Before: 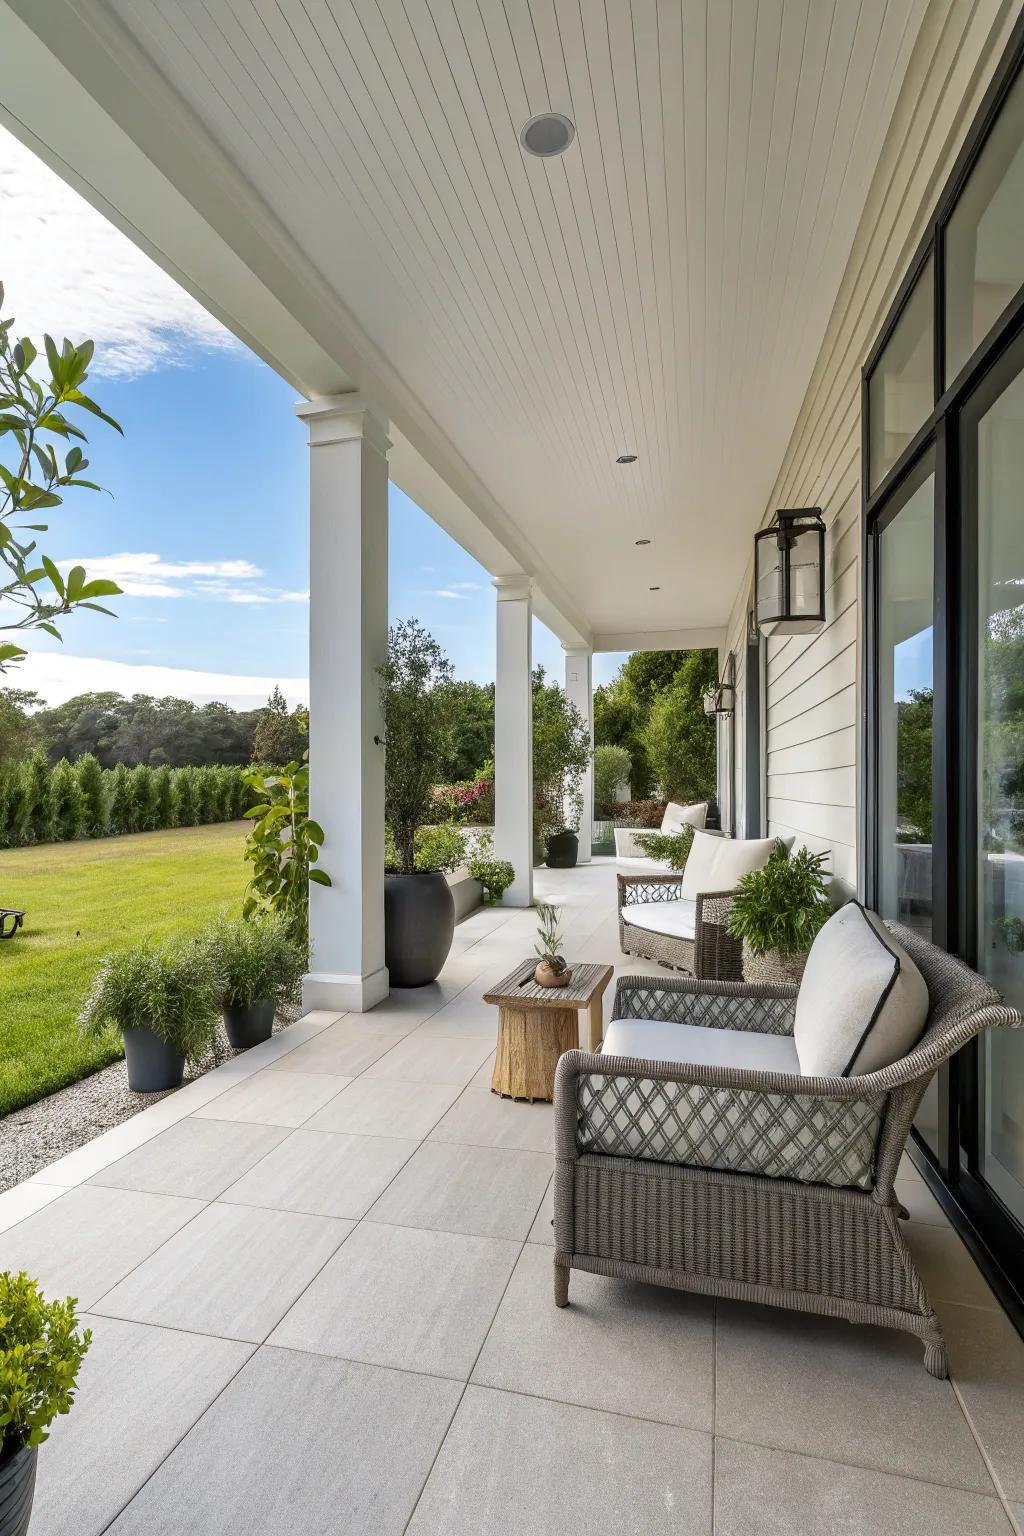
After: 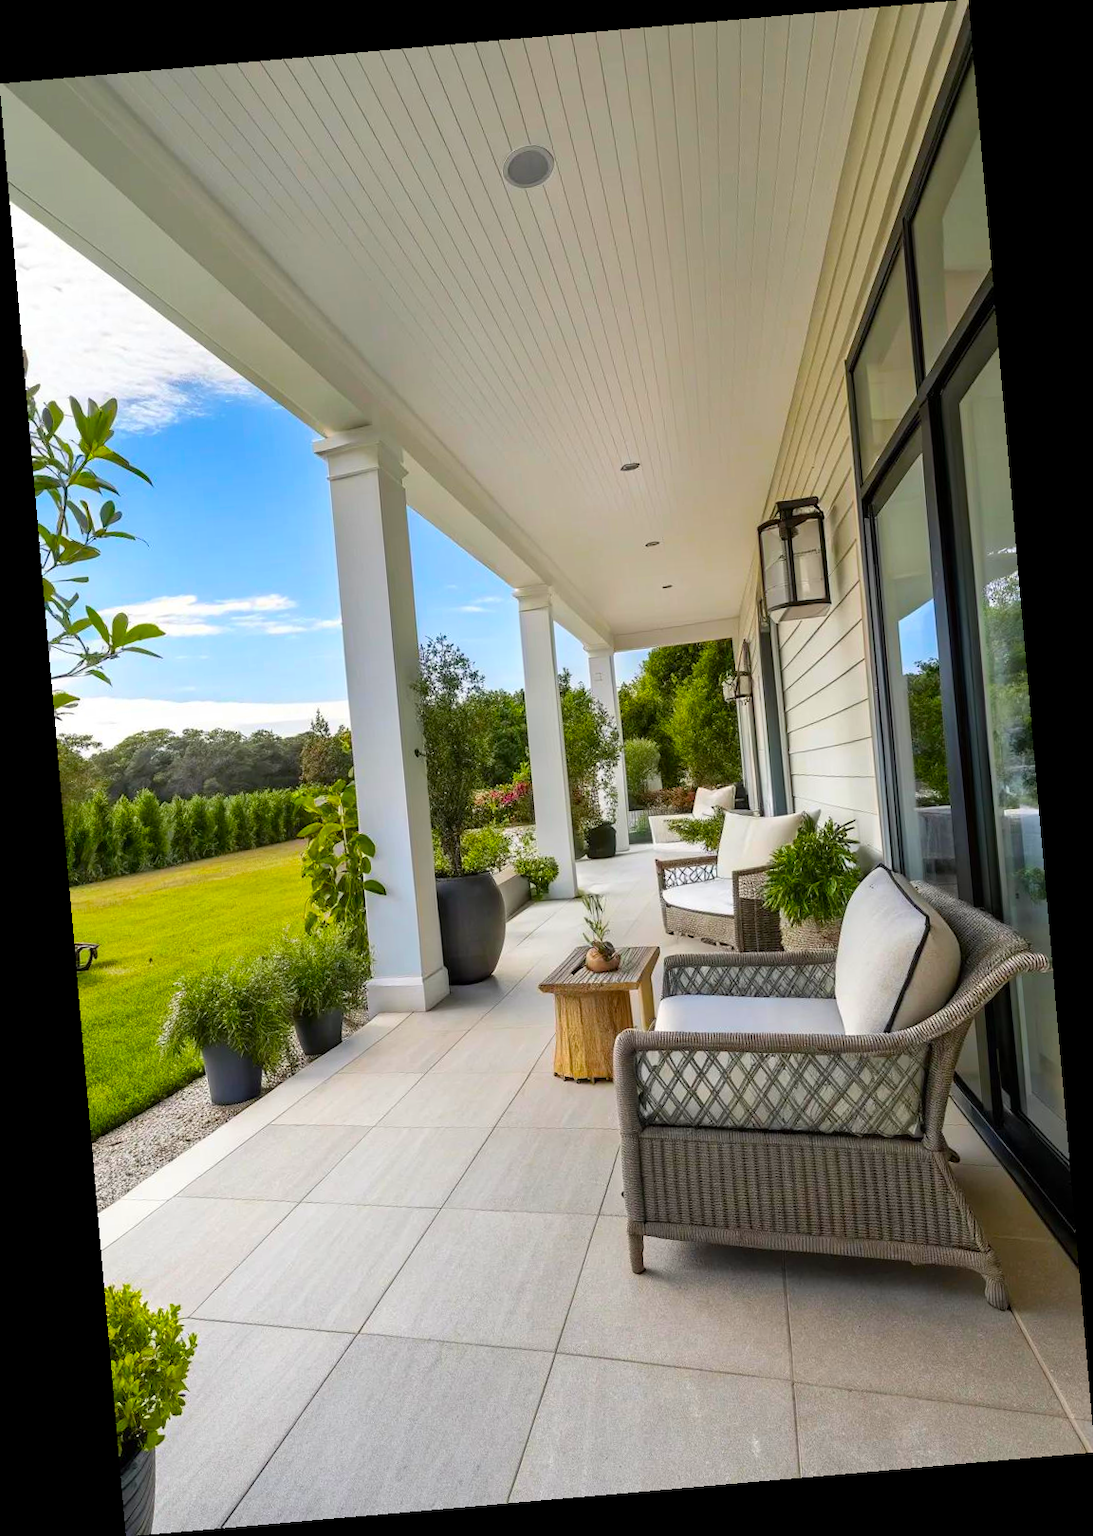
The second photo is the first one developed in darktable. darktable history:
rotate and perspective: rotation -4.98°, automatic cropping off
contrast brightness saturation: saturation 0.18
color balance rgb: perceptual saturation grading › global saturation 30%, global vibrance 10%
